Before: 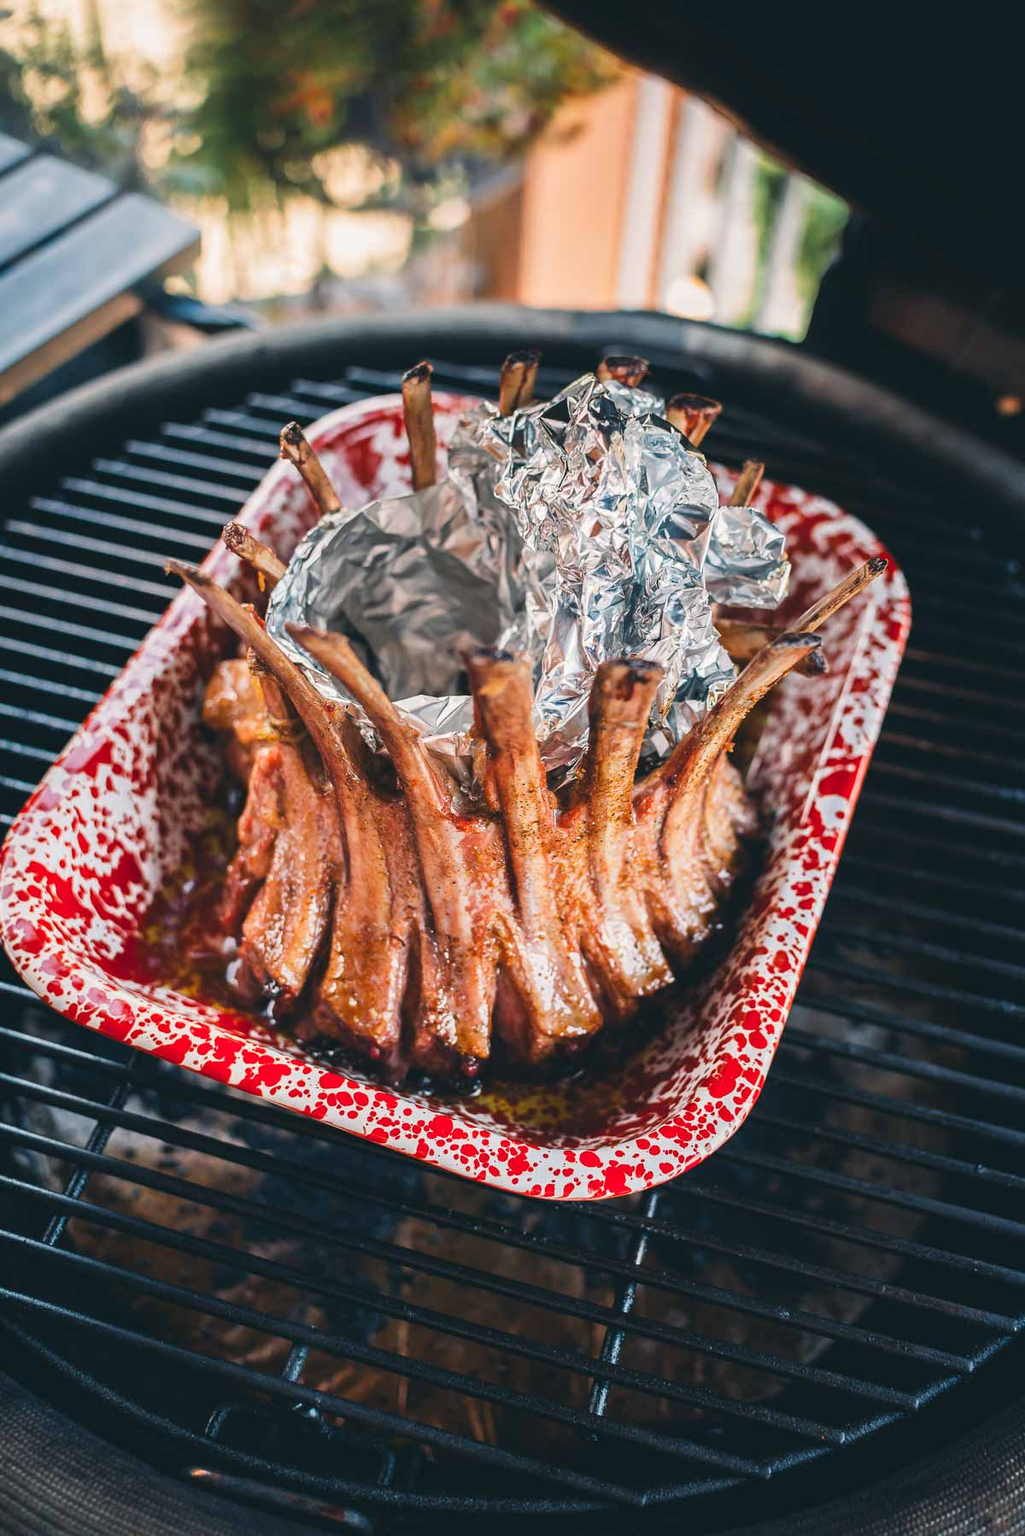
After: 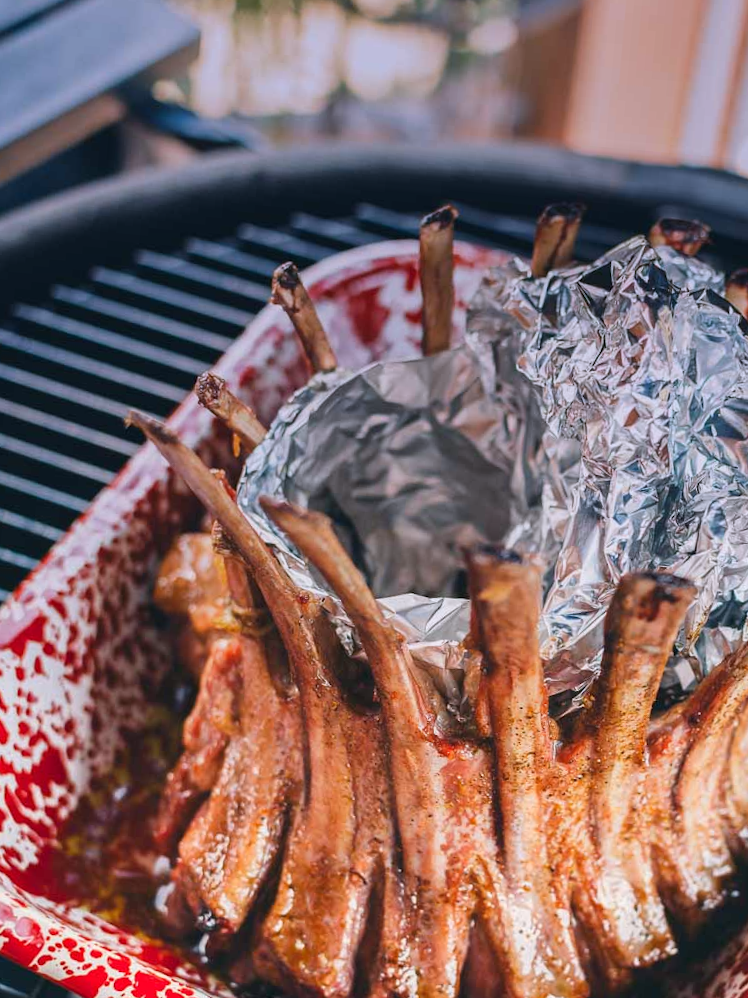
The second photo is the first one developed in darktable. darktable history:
crop and rotate: angle -4.99°, left 2.122%, top 6.945%, right 27.566%, bottom 30.519%
graduated density: hue 238.83°, saturation 50%
